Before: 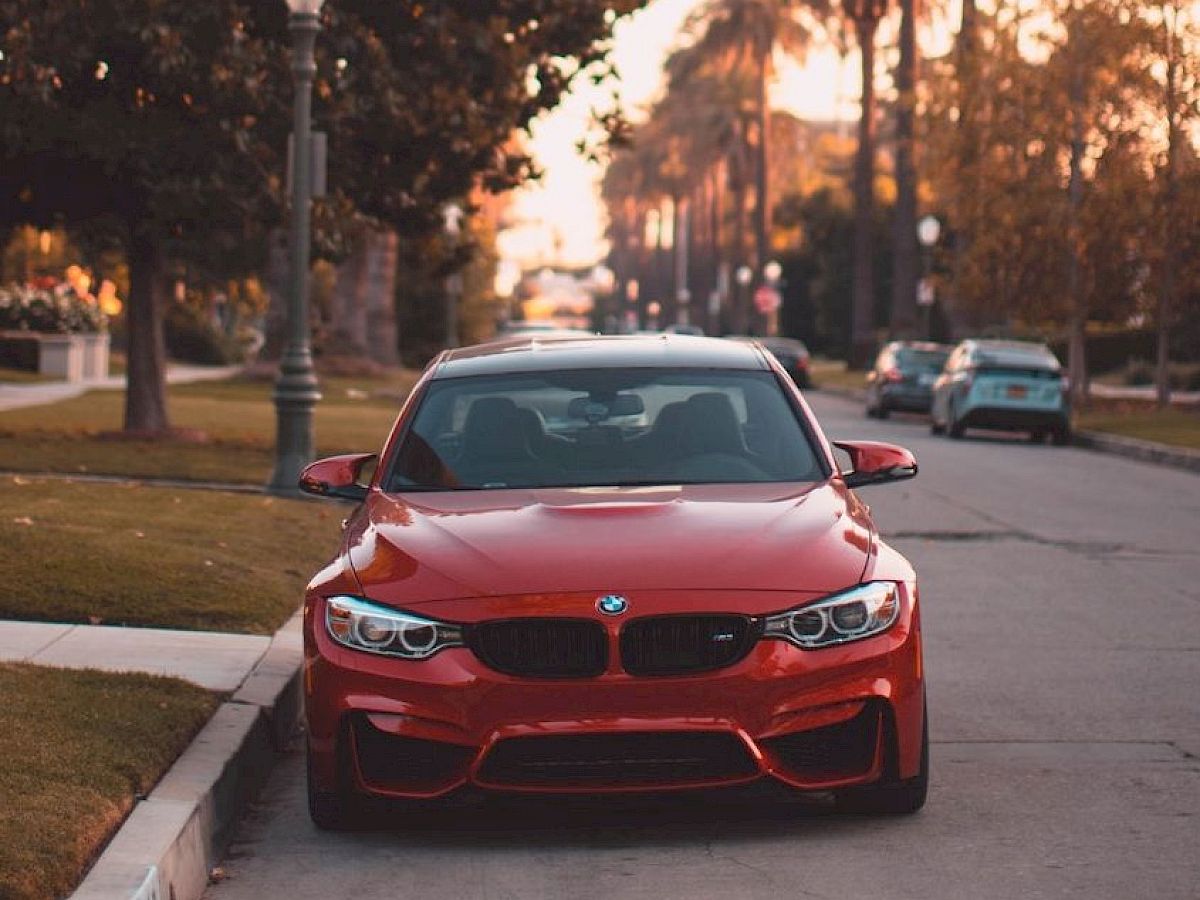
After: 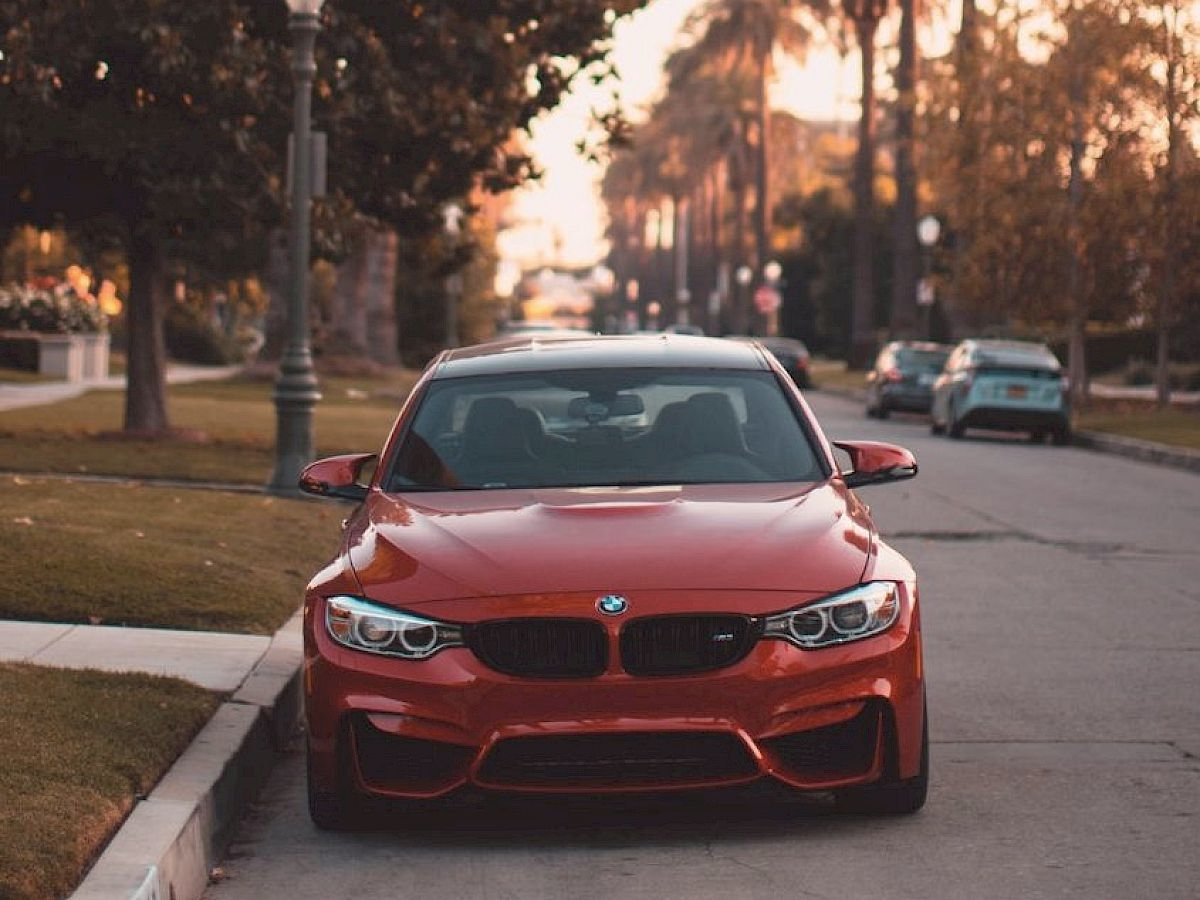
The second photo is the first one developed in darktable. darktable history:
color correction: saturation 0.85
white balance: red 1.009, blue 0.985
